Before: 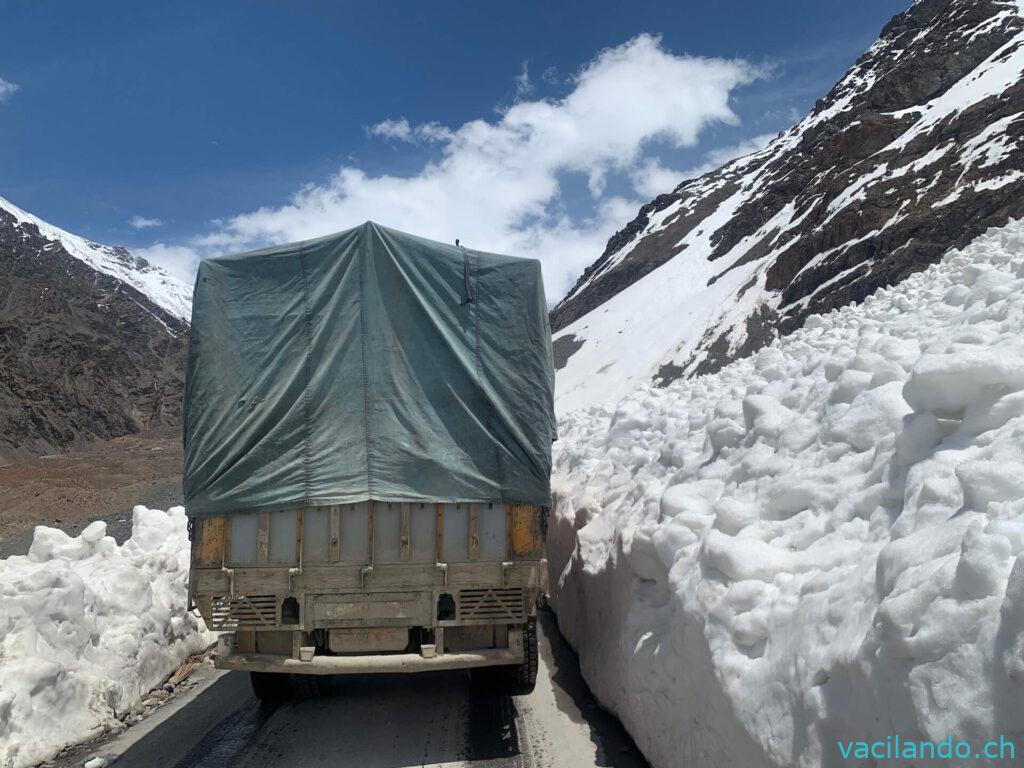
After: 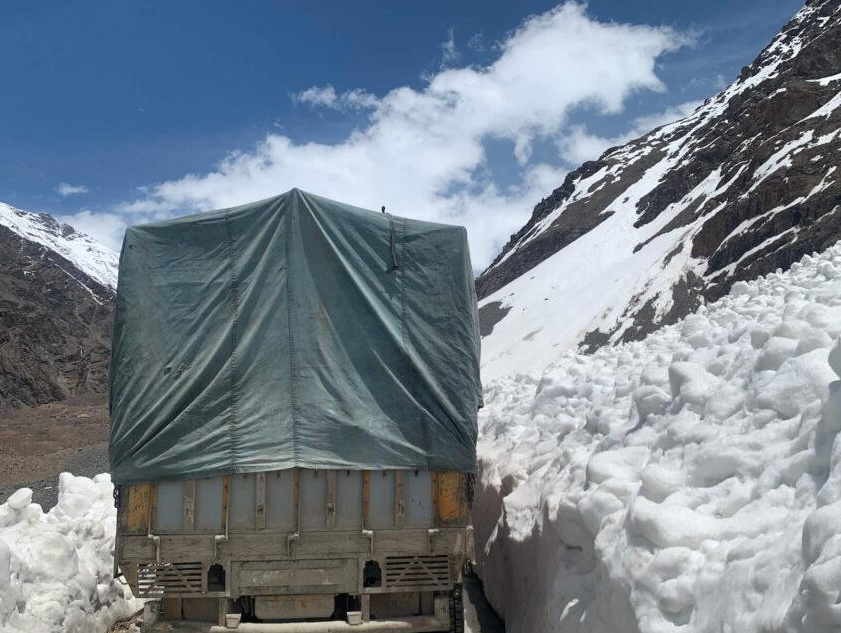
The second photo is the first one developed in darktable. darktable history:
exposure: compensate exposure bias true, compensate highlight preservation false
crop and rotate: left 7.283%, top 4.382%, right 10.546%, bottom 13.118%
